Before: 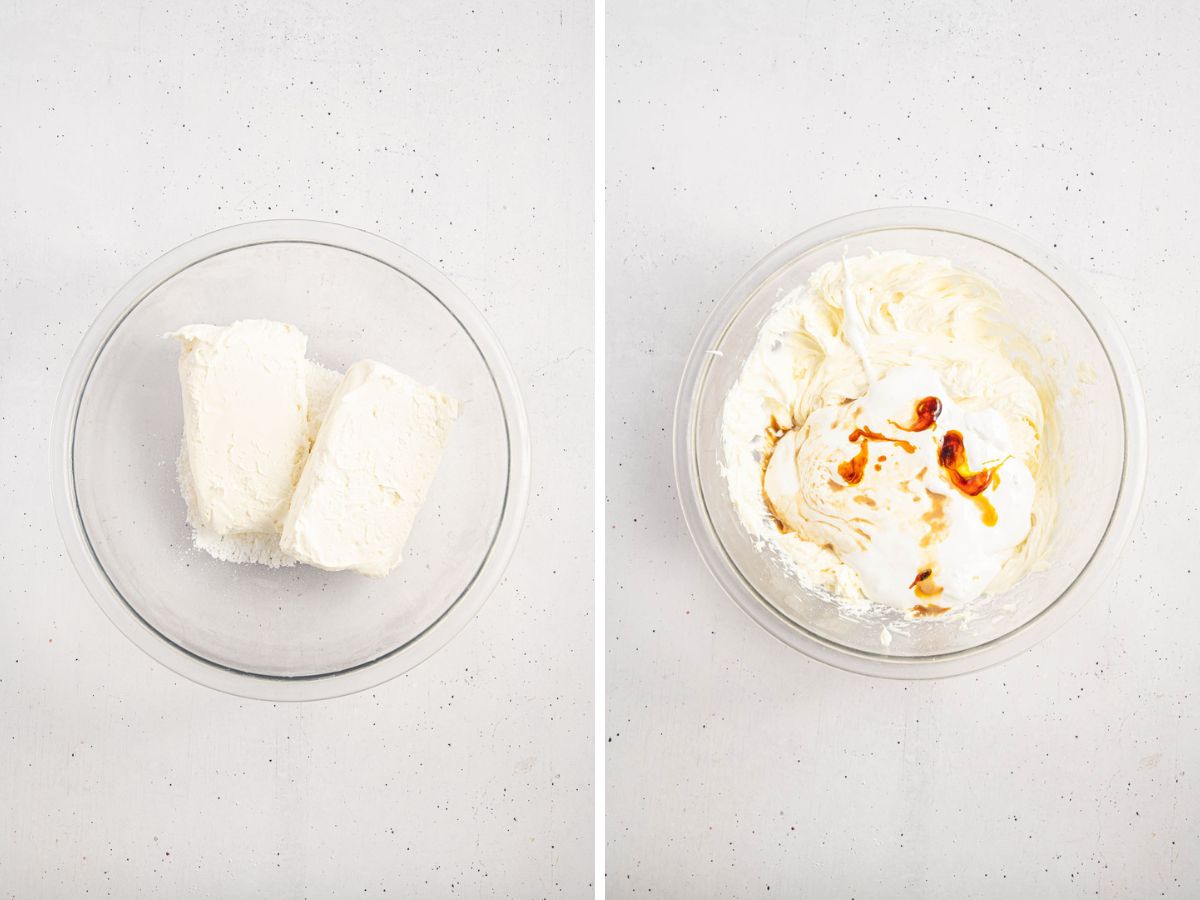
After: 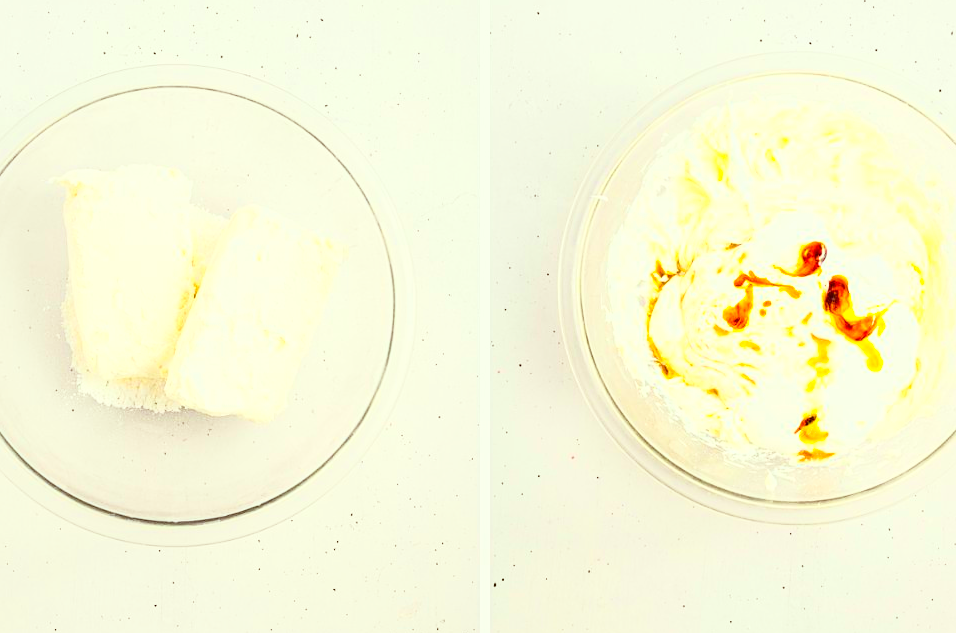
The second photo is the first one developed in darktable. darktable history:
crop: left 9.607%, top 17.234%, right 10.688%, bottom 12.361%
color correction: highlights a* -6.17, highlights b* 9.6, shadows a* 10.86, shadows b* 23.68
base curve: curves: ch0 [(0, 0) (0.028, 0.03) (0.121, 0.232) (0.46, 0.748) (0.859, 0.968) (1, 1)], preserve colors average RGB
sharpen: amount 0.211
color balance rgb: linear chroma grading › global chroma 9.066%, perceptual saturation grading › global saturation 16.147%, global vibrance 20%
